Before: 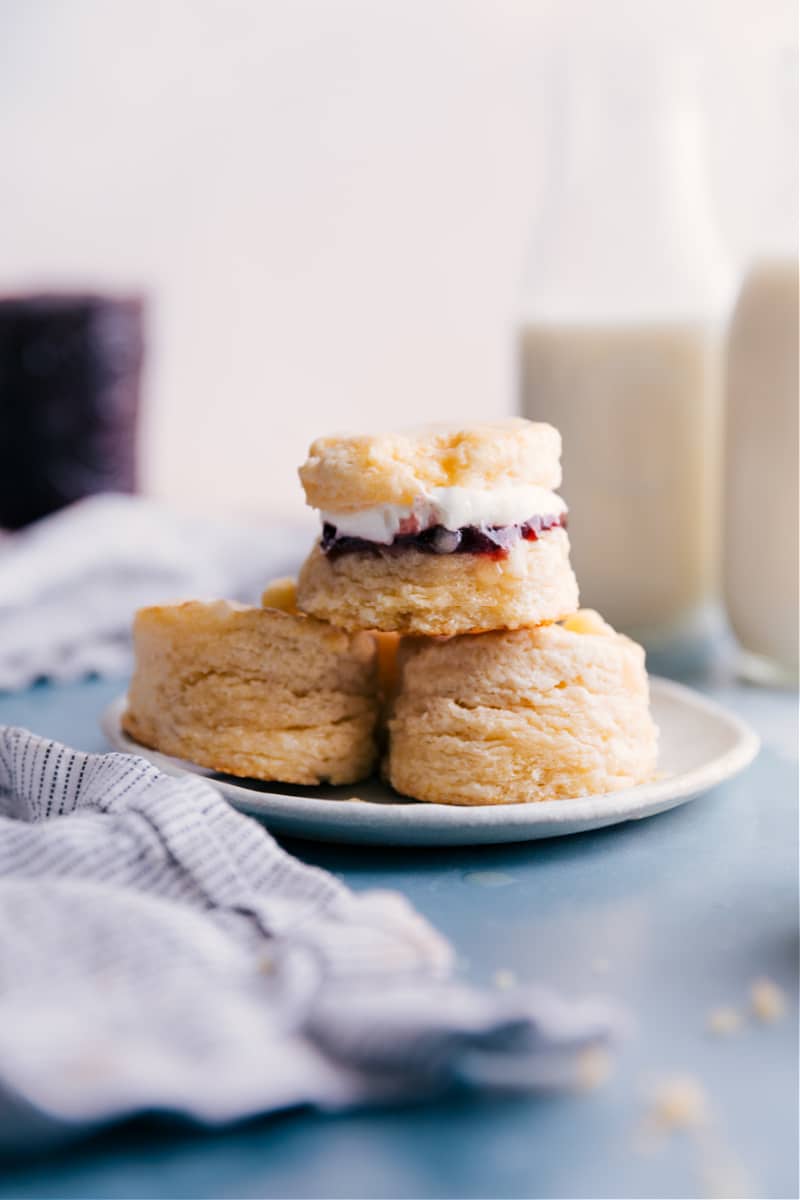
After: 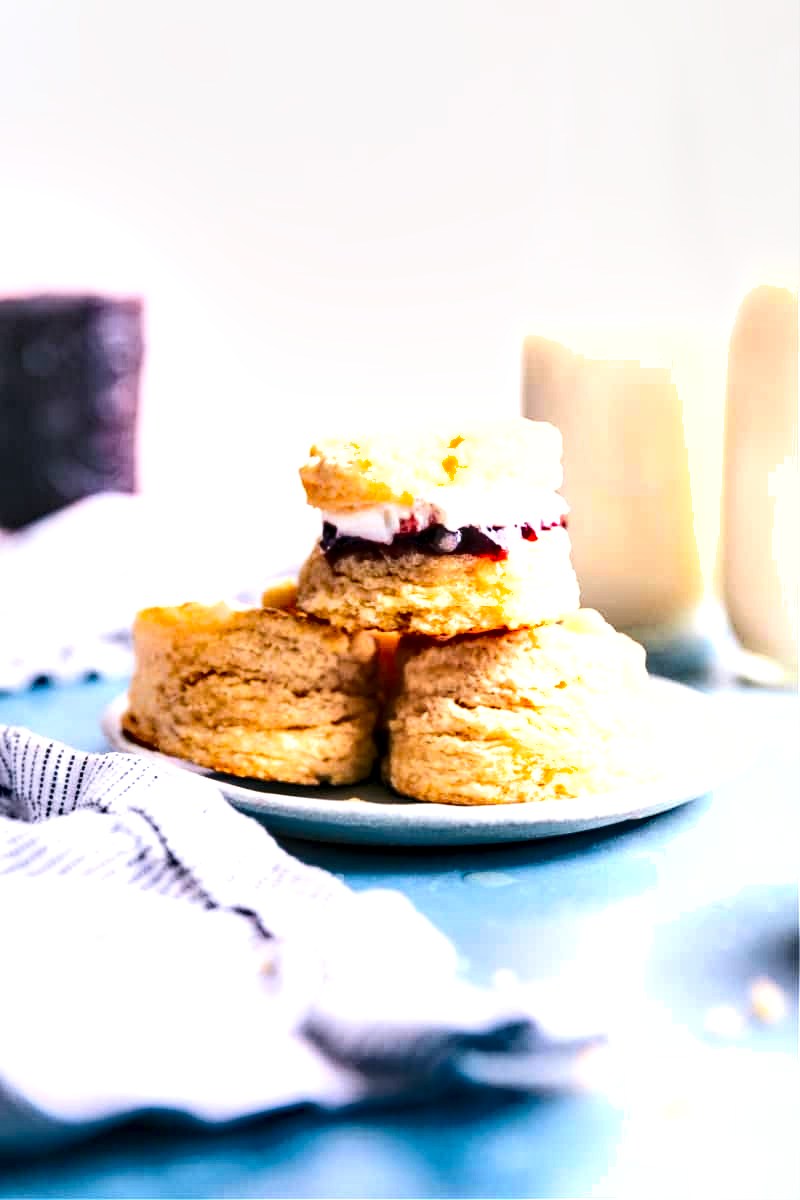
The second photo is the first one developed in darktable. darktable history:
exposure: black level correction 0, exposure 1.025 EV, compensate highlight preservation false
contrast brightness saturation: contrast 0.198, brightness 0.167, saturation 0.224
shadows and highlights: white point adjustment 1.04, soften with gaussian
local contrast: detail 160%
